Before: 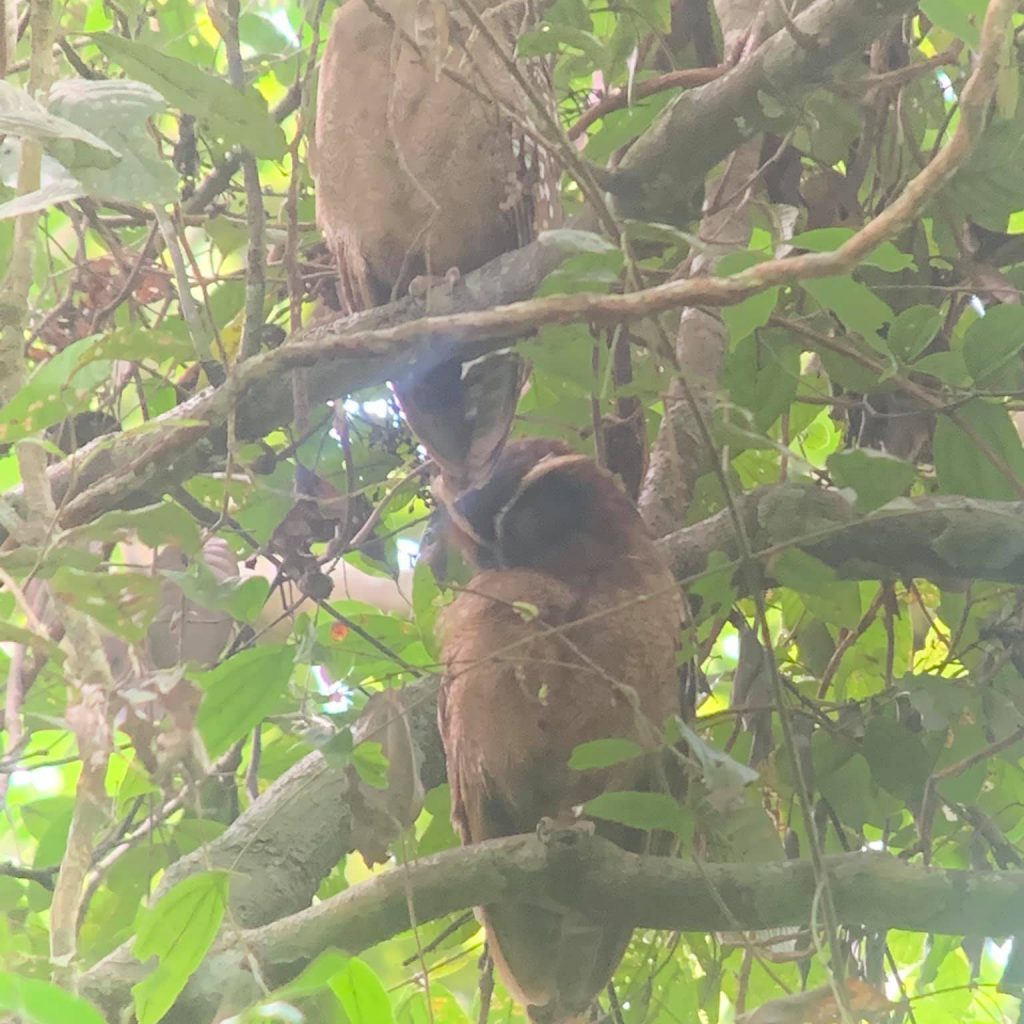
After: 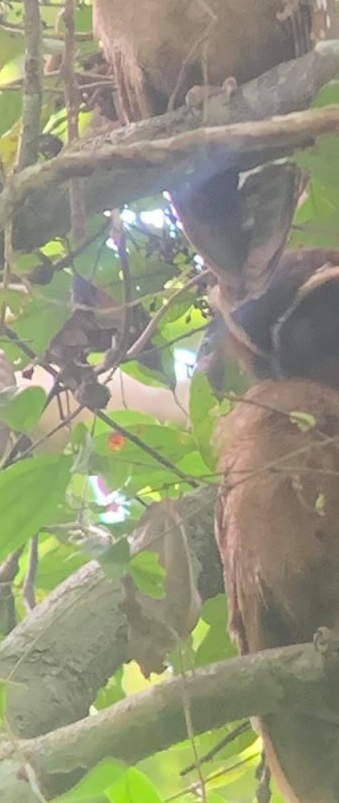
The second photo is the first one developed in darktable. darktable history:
crop and rotate: left 21.815%, top 18.612%, right 45.042%, bottom 2.968%
